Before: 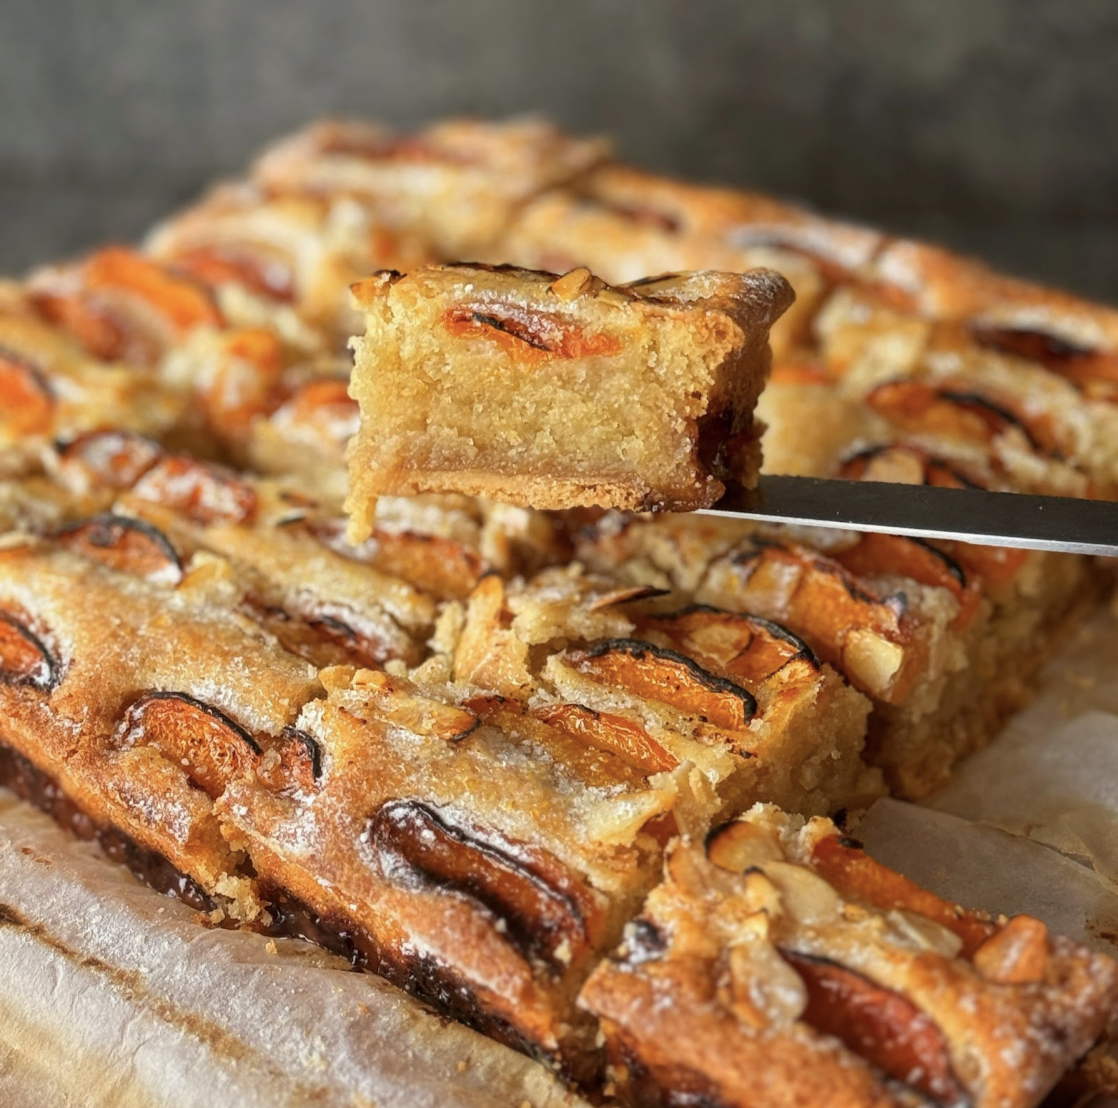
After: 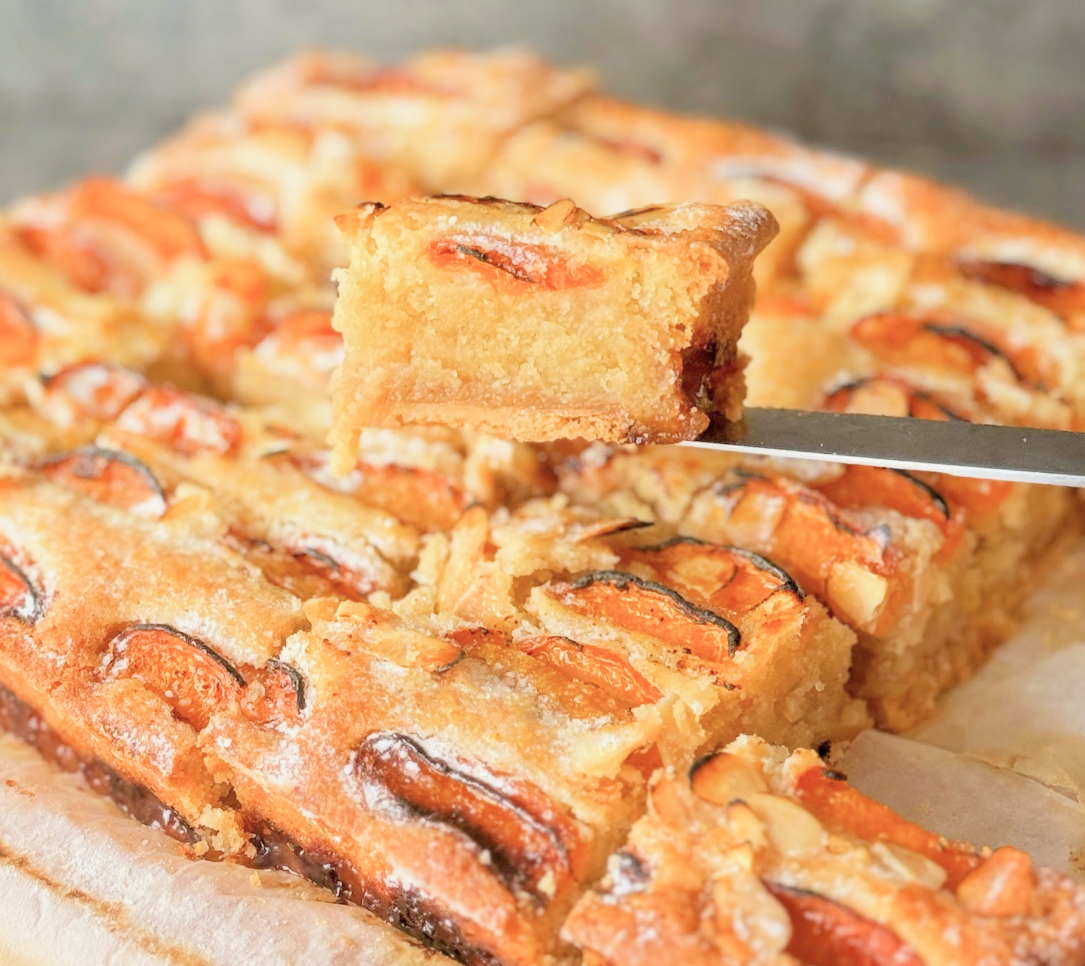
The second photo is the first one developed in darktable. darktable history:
crop: left 1.507%, top 6.147%, right 1.379%, bottom 6.637%
filmic rgb: middle gray luminance 3.44%, black relative exposure -5.92 EV, white relative exposure 6.33 EV, threshold 6 EV, dynamic range scaling 22.4%, target black luminance 0%, hardness 2.33, latitude 45.85%, contrast 0.78, highlights saturation mix 100%, shadows ↔ highlights balance 0.033%, add noise in highlights 0, preserve chrominance max RGB, color science v3 (2019), use custom middle-gray values true, iterations of high-quality reconstruction 0, contrast in highlights soft, enable highlight reconstruction true
